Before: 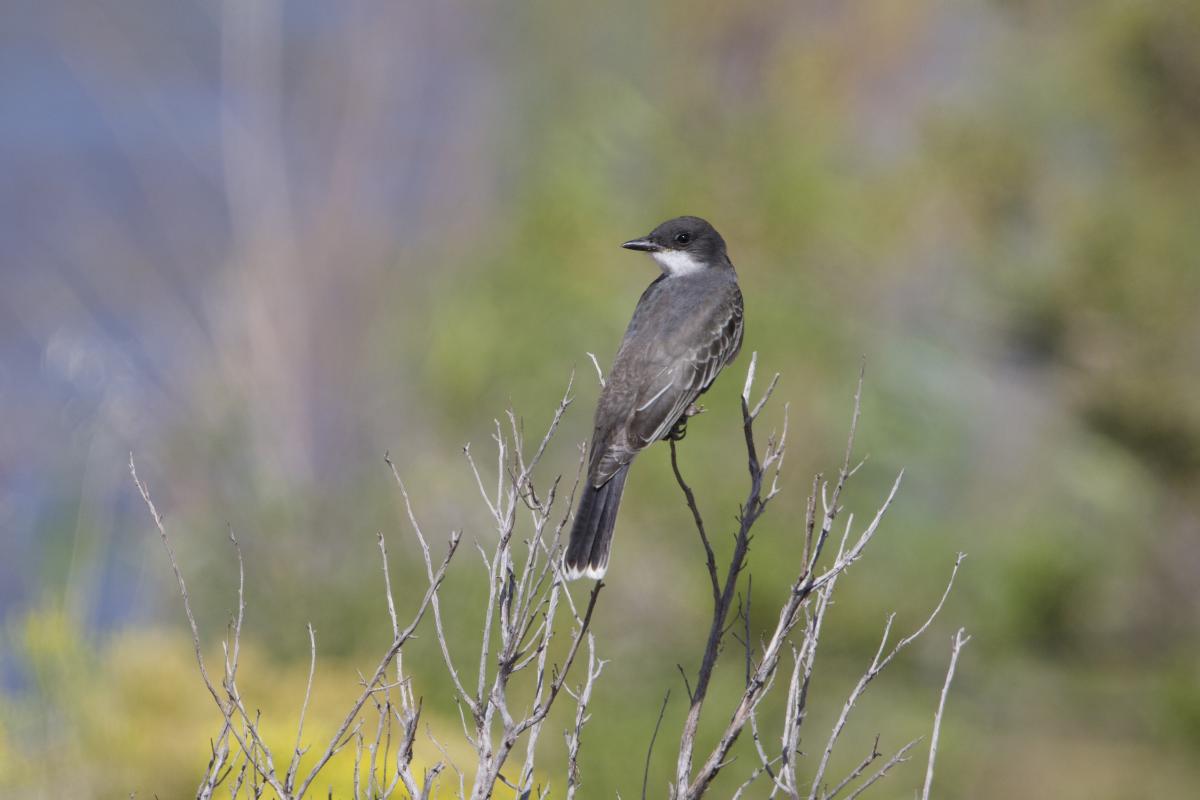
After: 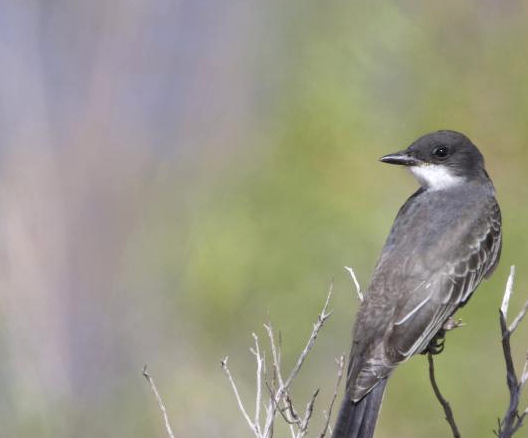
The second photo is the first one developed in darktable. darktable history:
contrast brightness saturation: saturation -0.05
crop: left 20.248%, top 10.86%, right 35.675%, bottom 34.321%
exposure: black level correction 0, exposure 0.4 EV, compensate exposure bias true, compensate highlight preservation false
